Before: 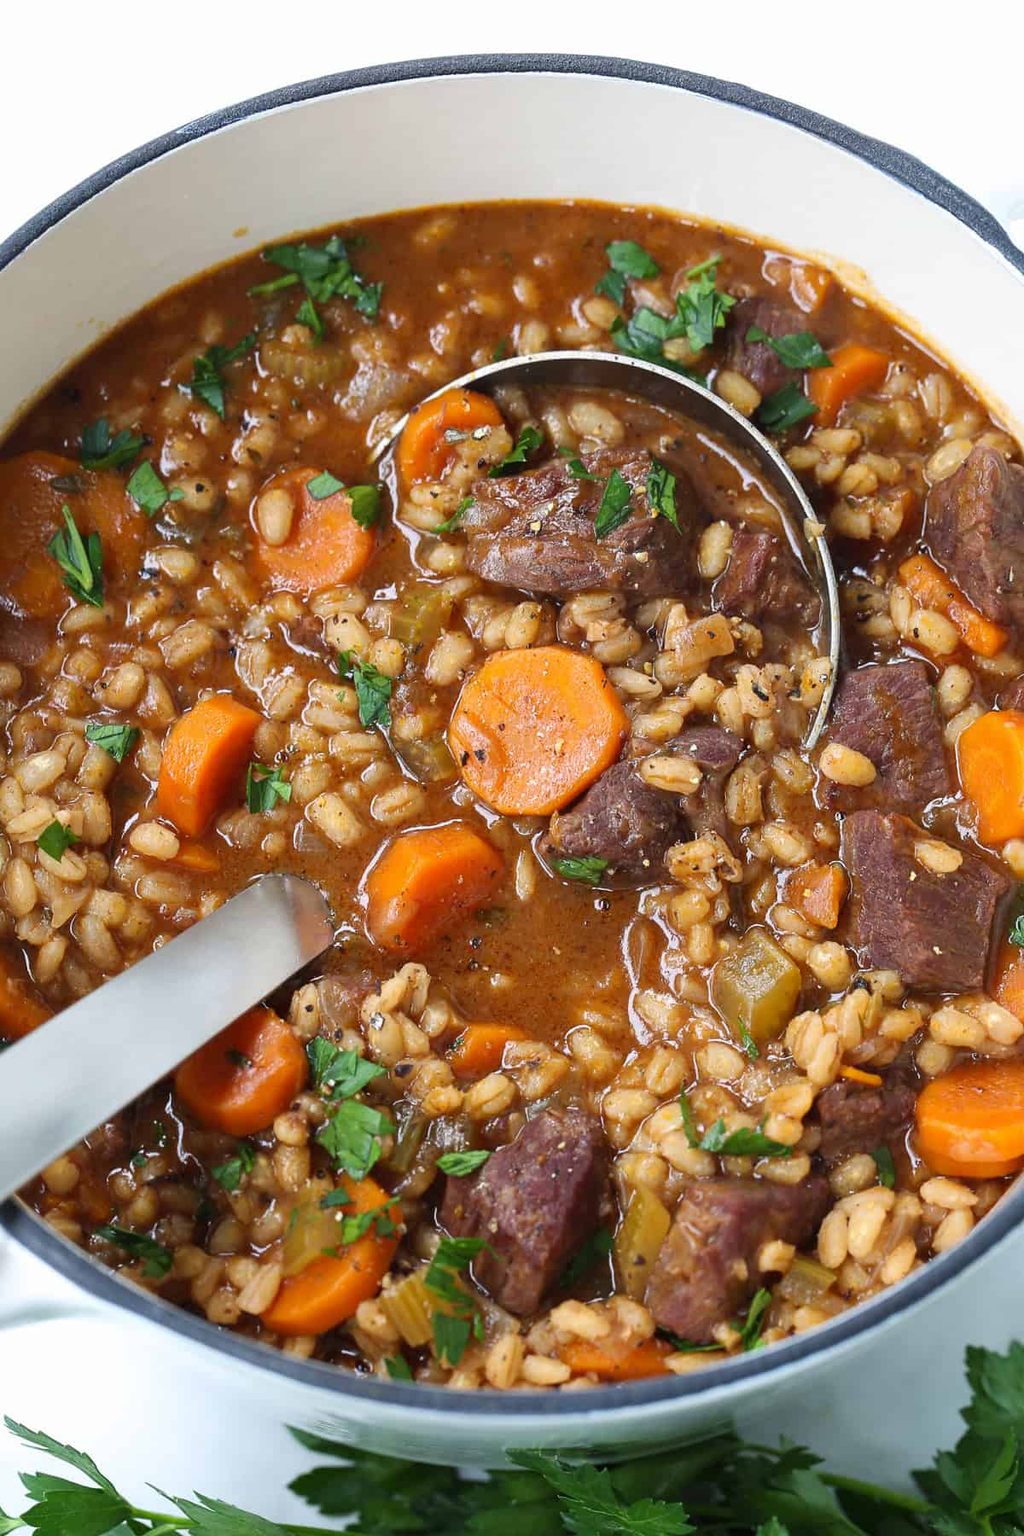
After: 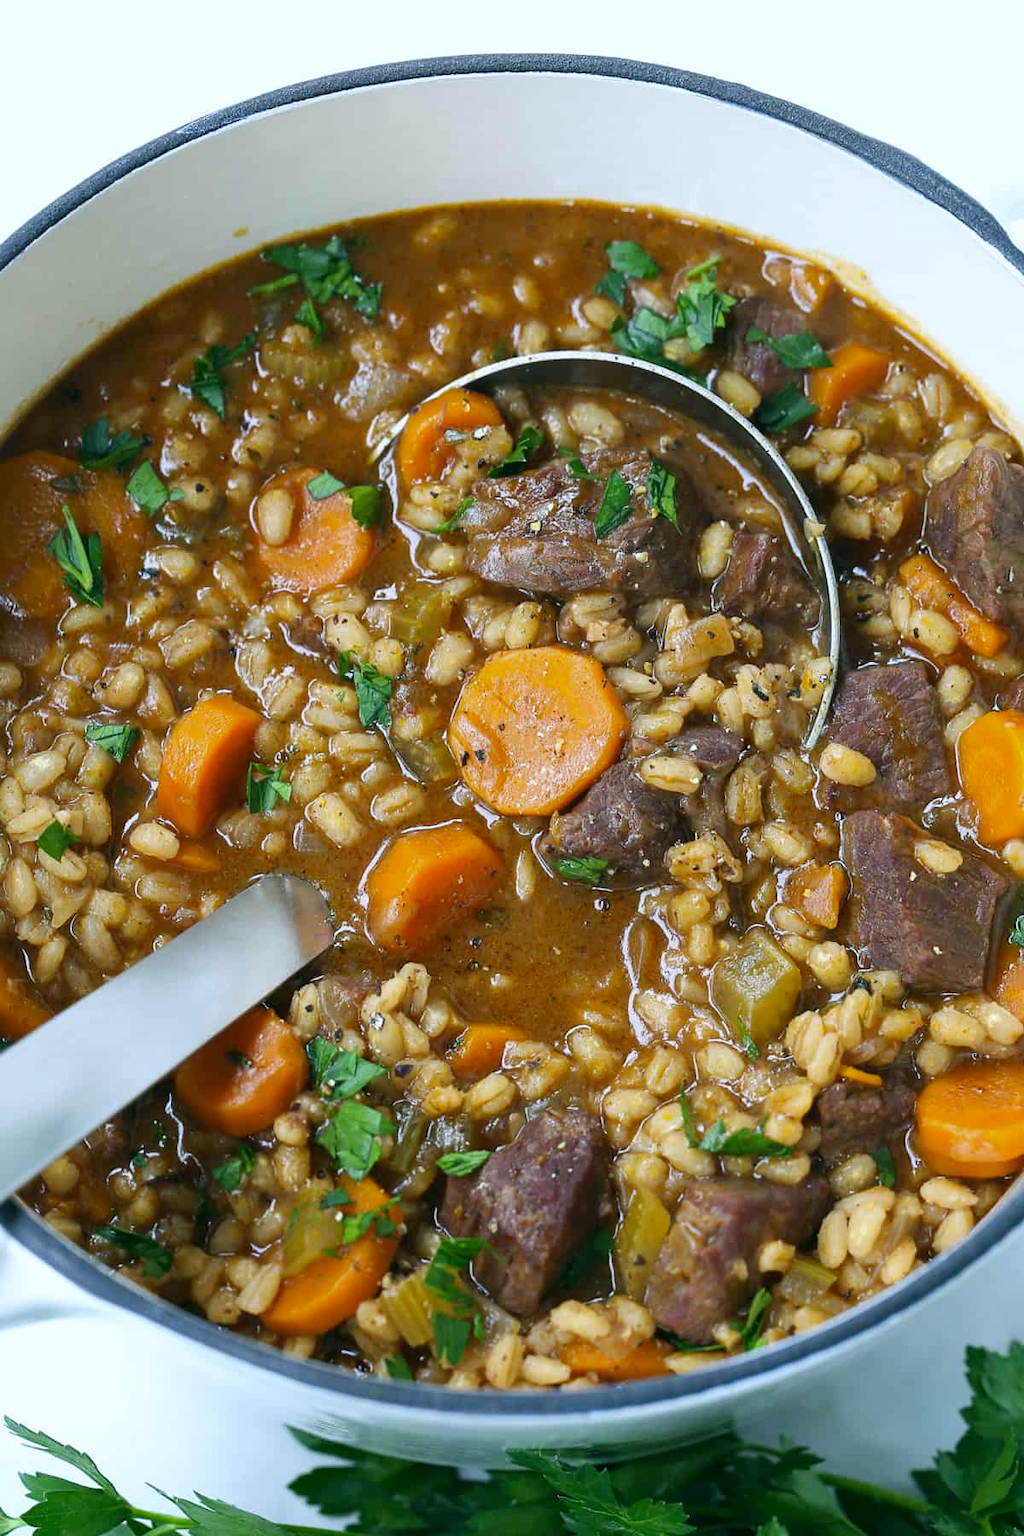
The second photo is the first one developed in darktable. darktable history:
color correction: highlights a* -0.482, highlights b* 9.48, shadows a* -9.48, shadows b* 0.803
white balance: red 0.926, green 1.003, blue 1.133
